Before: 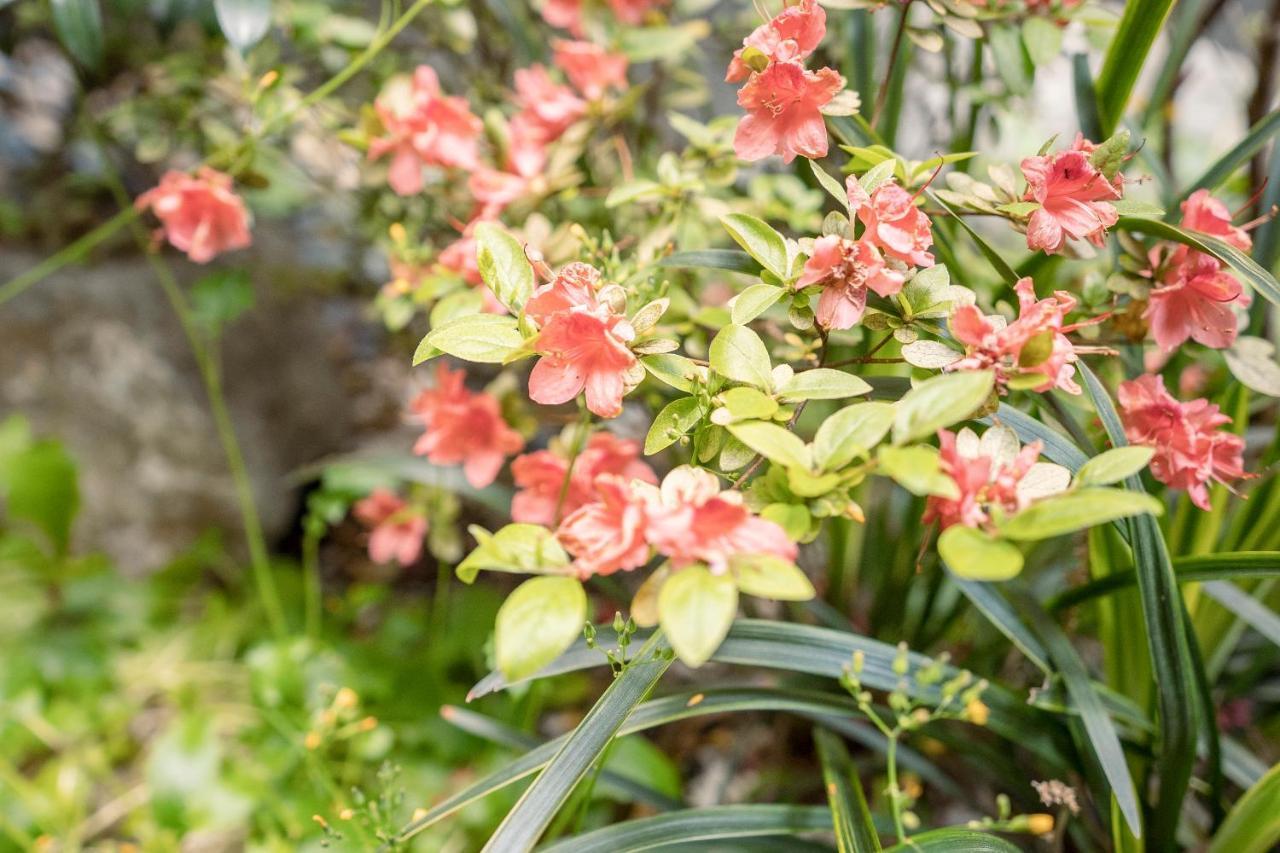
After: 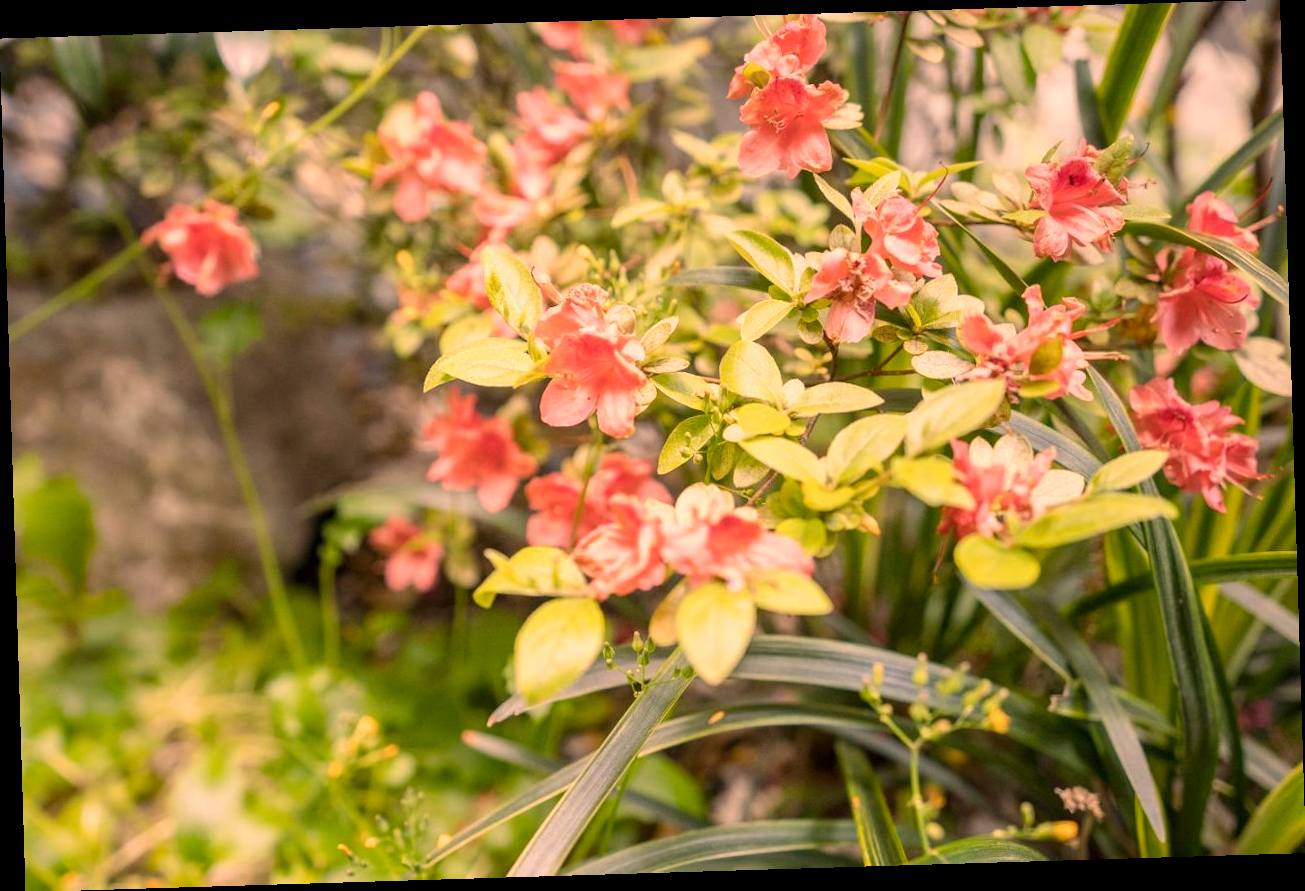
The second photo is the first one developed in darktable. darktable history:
rotate and perspective: rotation -1.75°, automatic cropping off
exposure: compensate highlight preservation false
color correction: highlights a* 17.88, highlights b* 18.79
